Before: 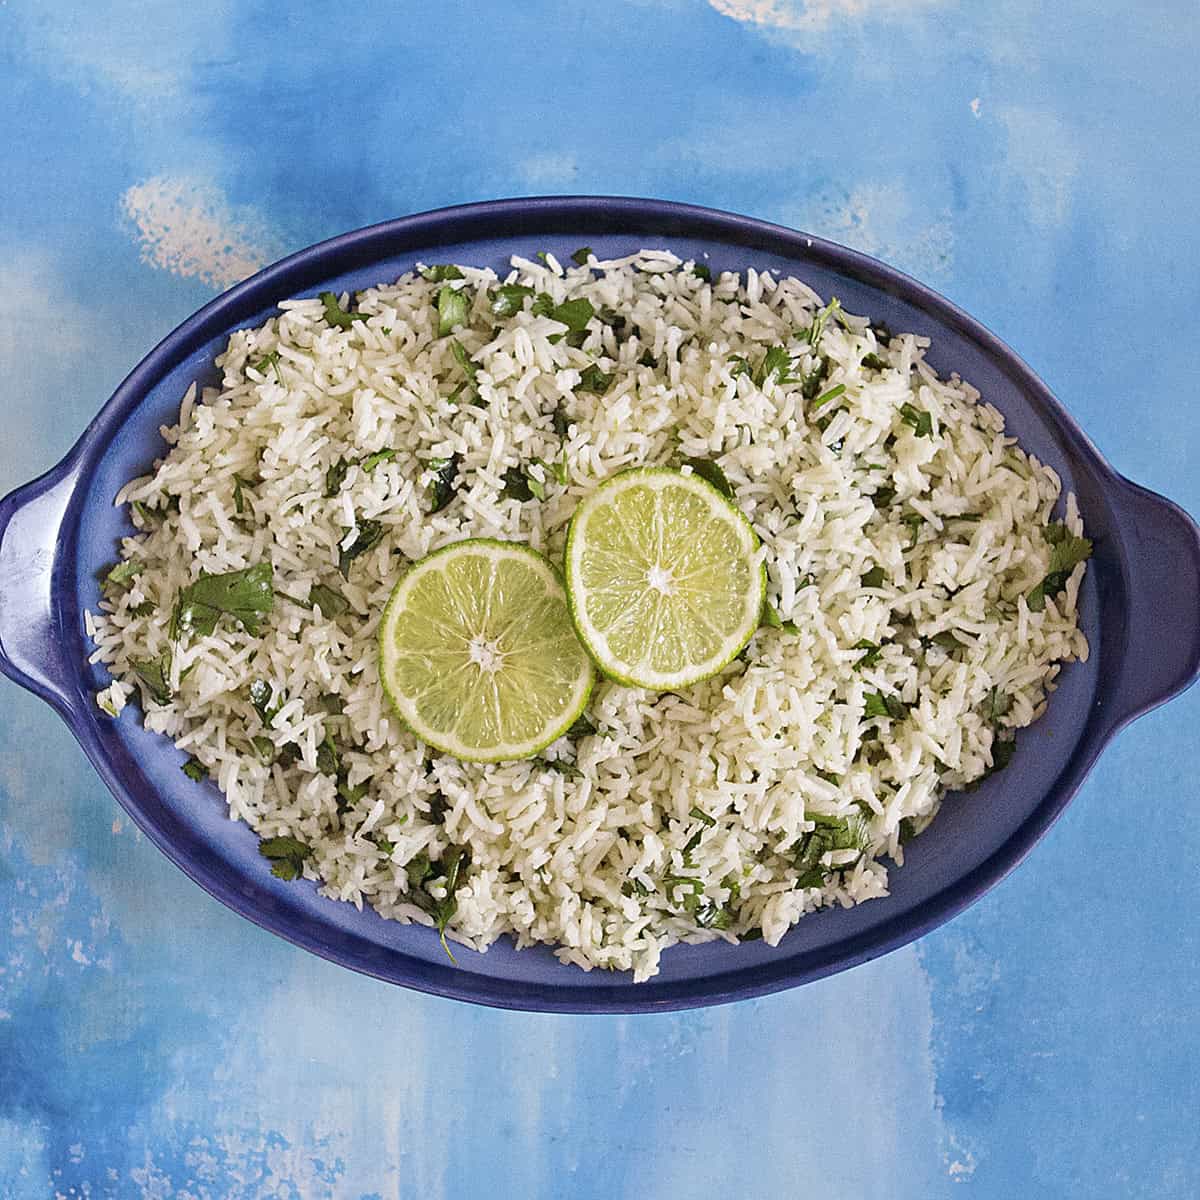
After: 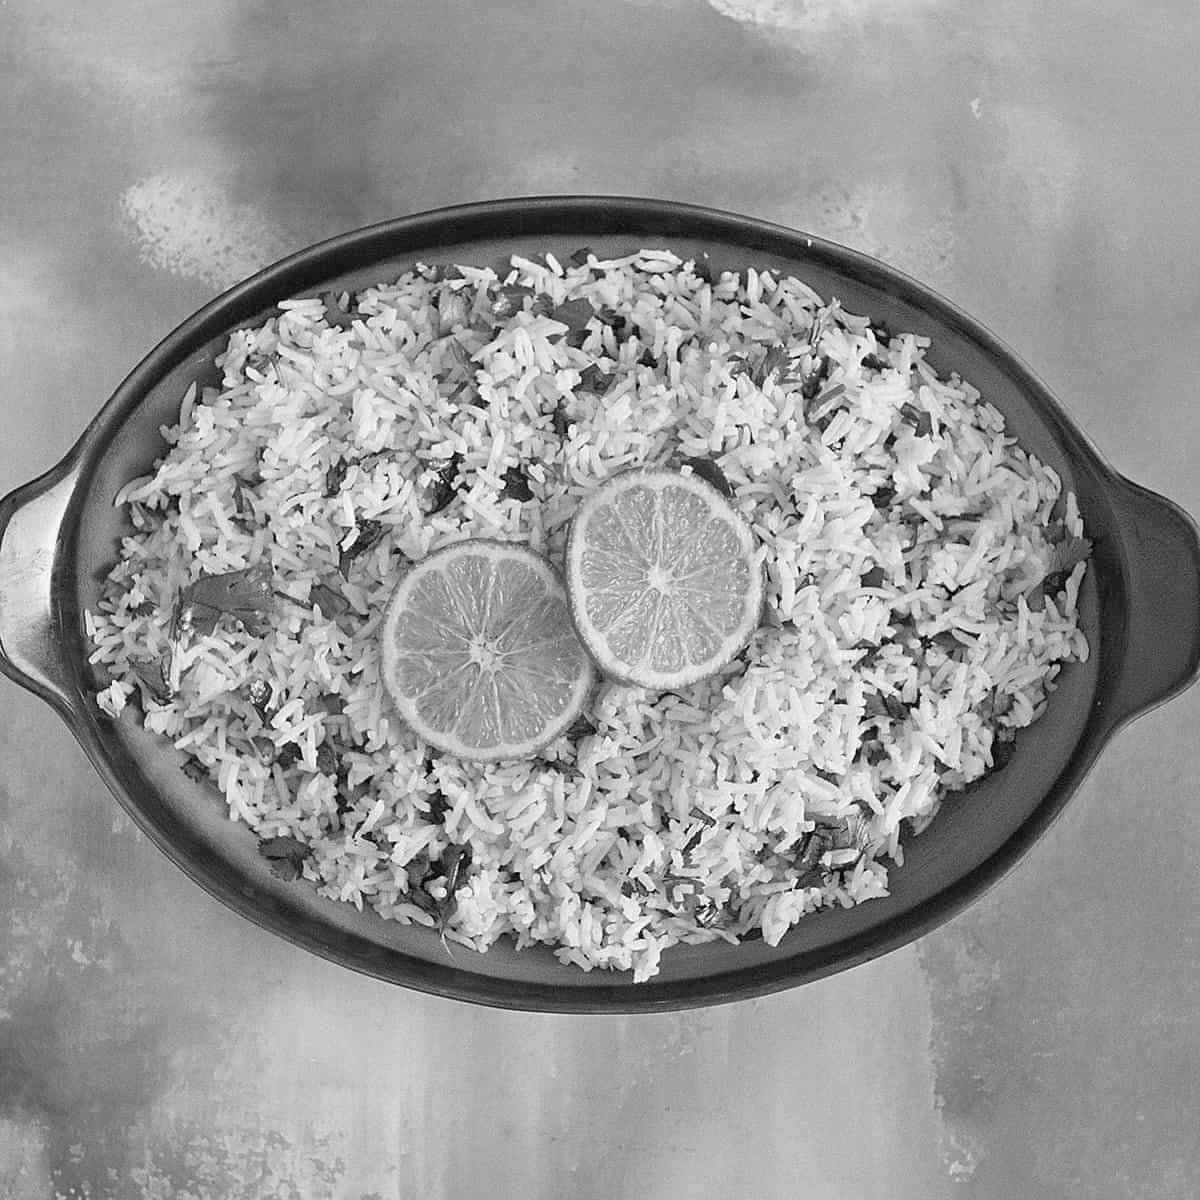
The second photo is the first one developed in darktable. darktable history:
monochrome: a 0, b 0, size 0.5, highlights 0.57
contrast brightness saturation: brightness 0.09, saturation 0.19
